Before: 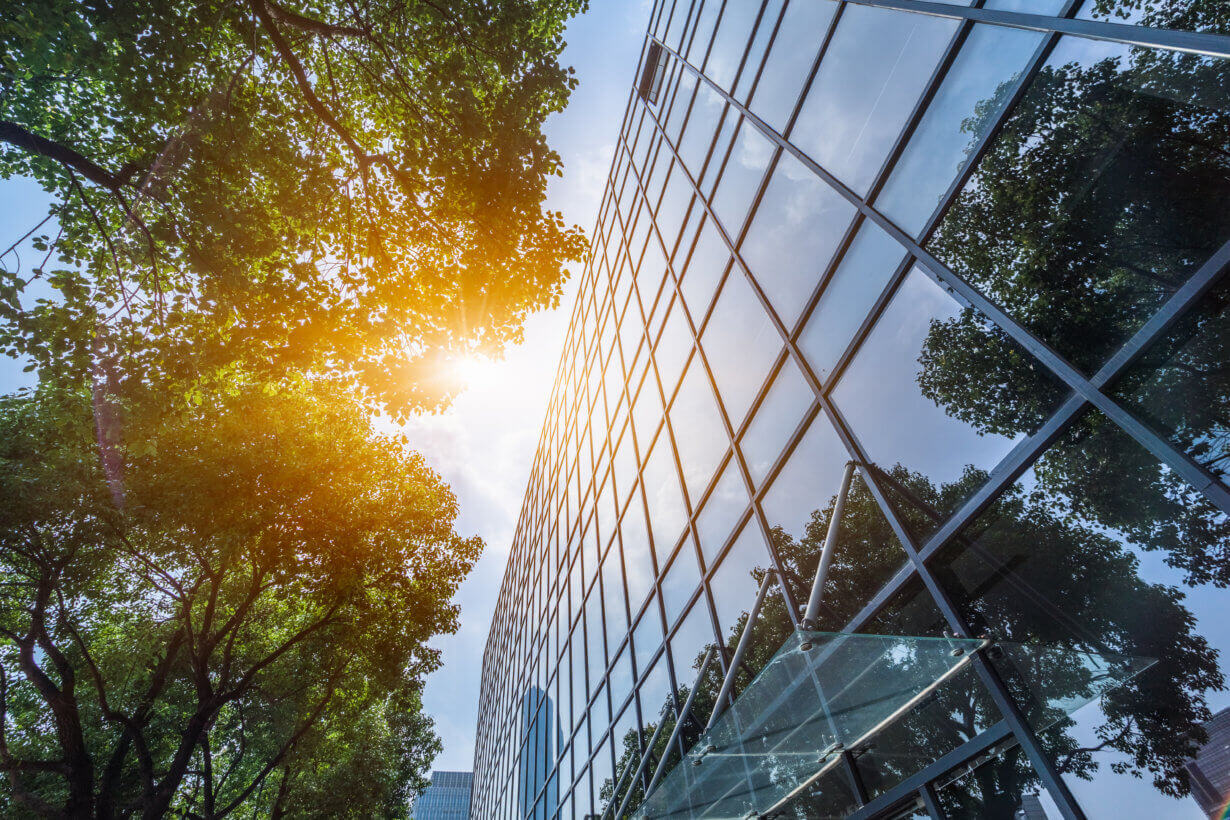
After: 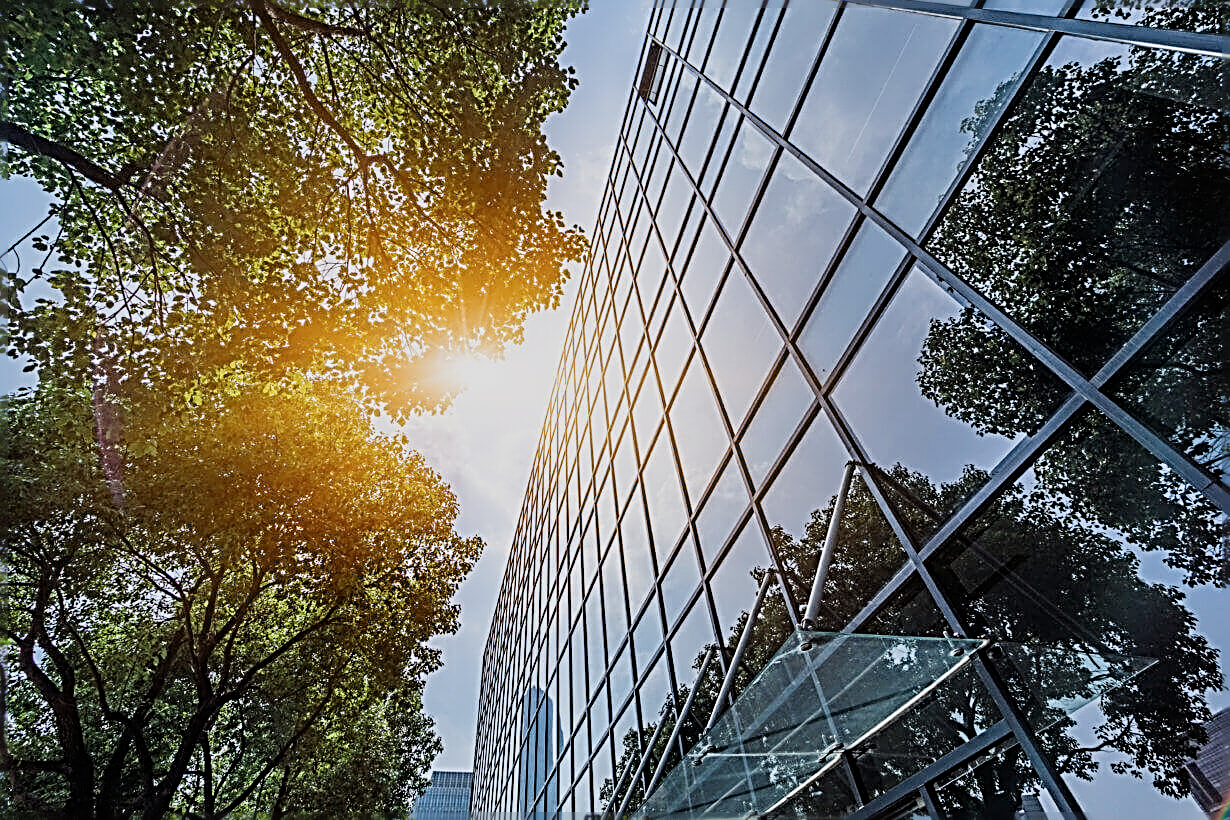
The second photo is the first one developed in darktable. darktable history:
filmic rgb: black relative exposure -8.15 EV, white relative exposure 3.76 EV, hardness 4.46
sharpen: radius 3.158, amount 1.731
contrast brightness saturation: contrast 0.01, saturation -0.05
